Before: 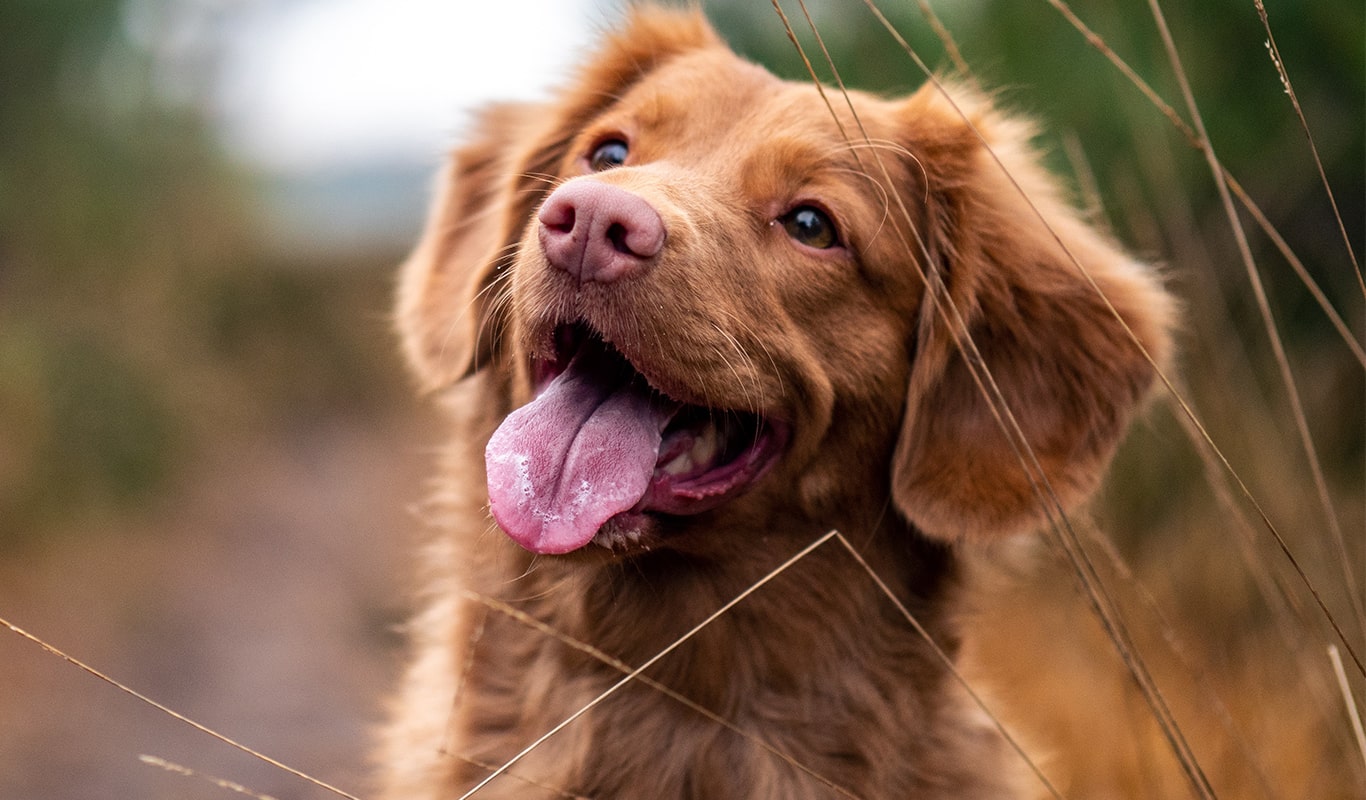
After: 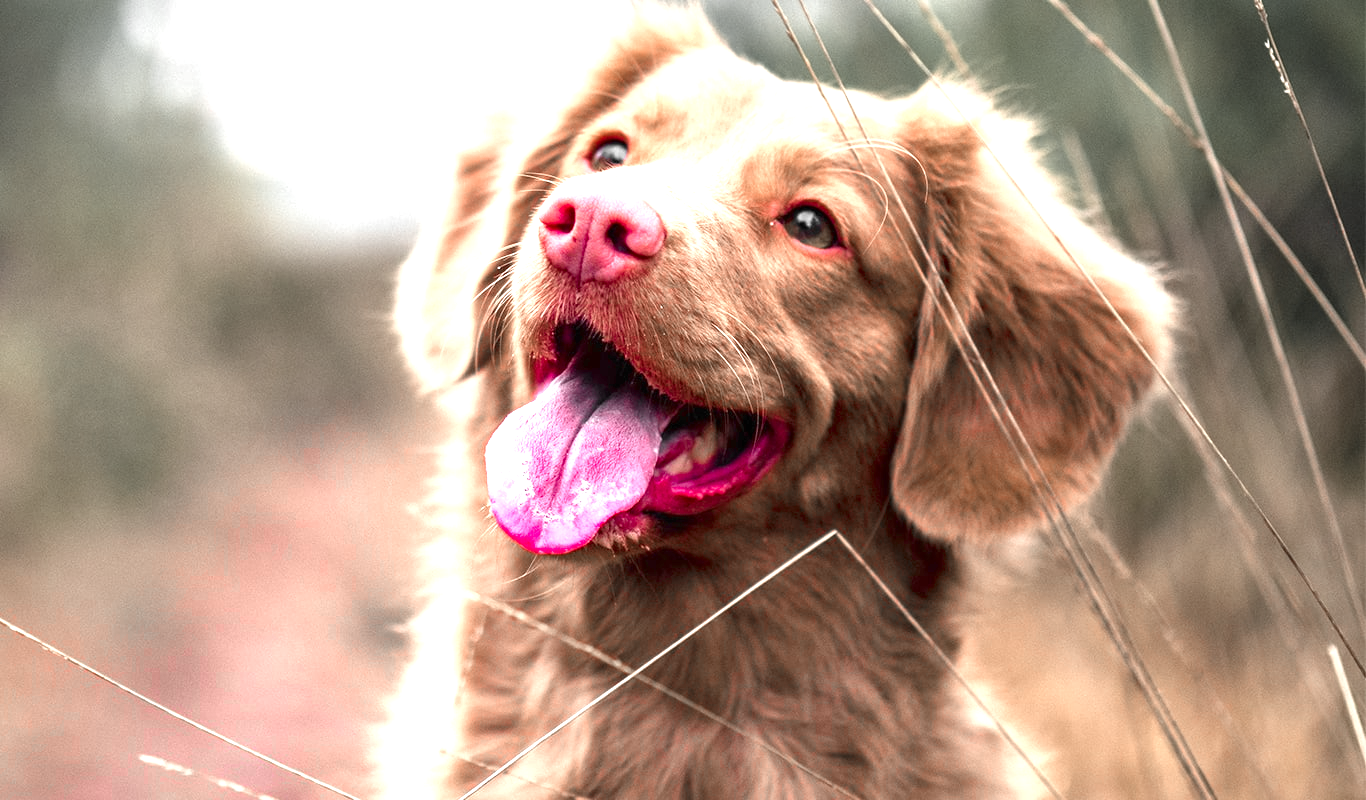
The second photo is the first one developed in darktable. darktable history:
shadows and highlights: radius 125.85, shadows 21.14, highlights -21.36, low approximation 0.01
exposure: black level correction 0, exposure 1.475 EV, compensate highlight preservation false
color zones: curves: ch1 [(0, 0.831) (0.08, 0.771) (0.157, 0.268) (0.241, 0.207) (0.562, -0.005) (0.714, -0.013) (0.876, 0.01) (1, 0.831)]
